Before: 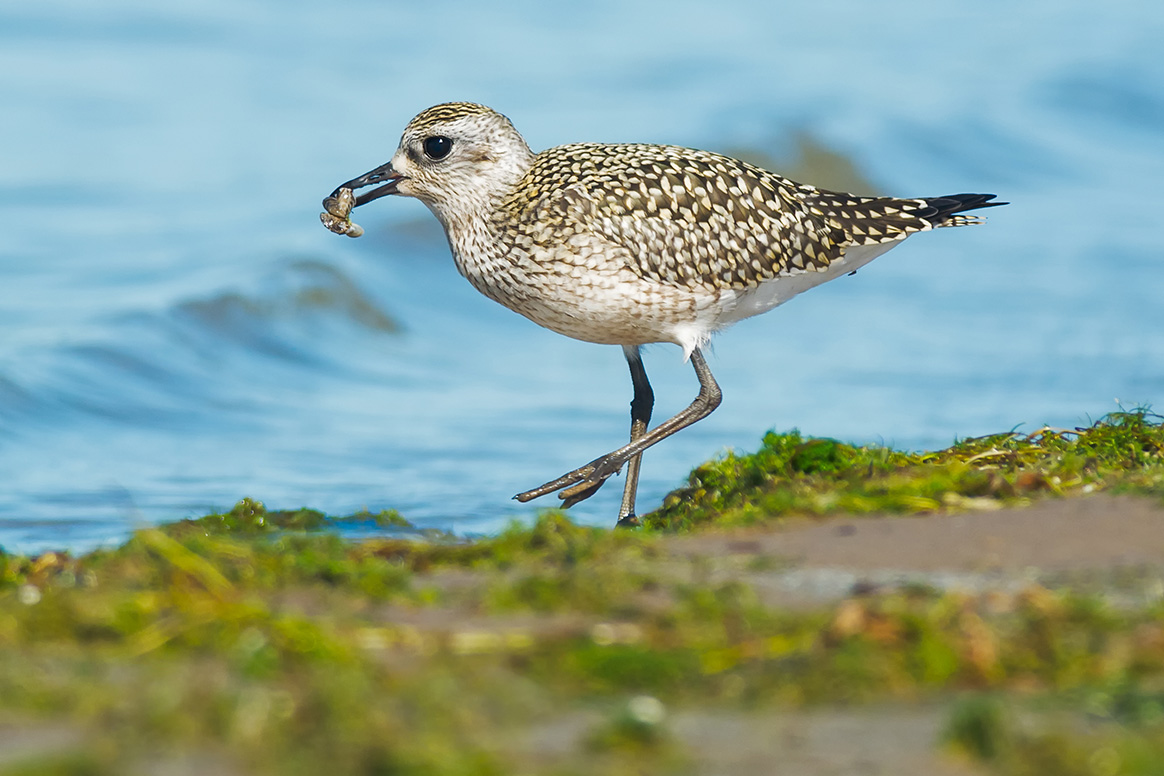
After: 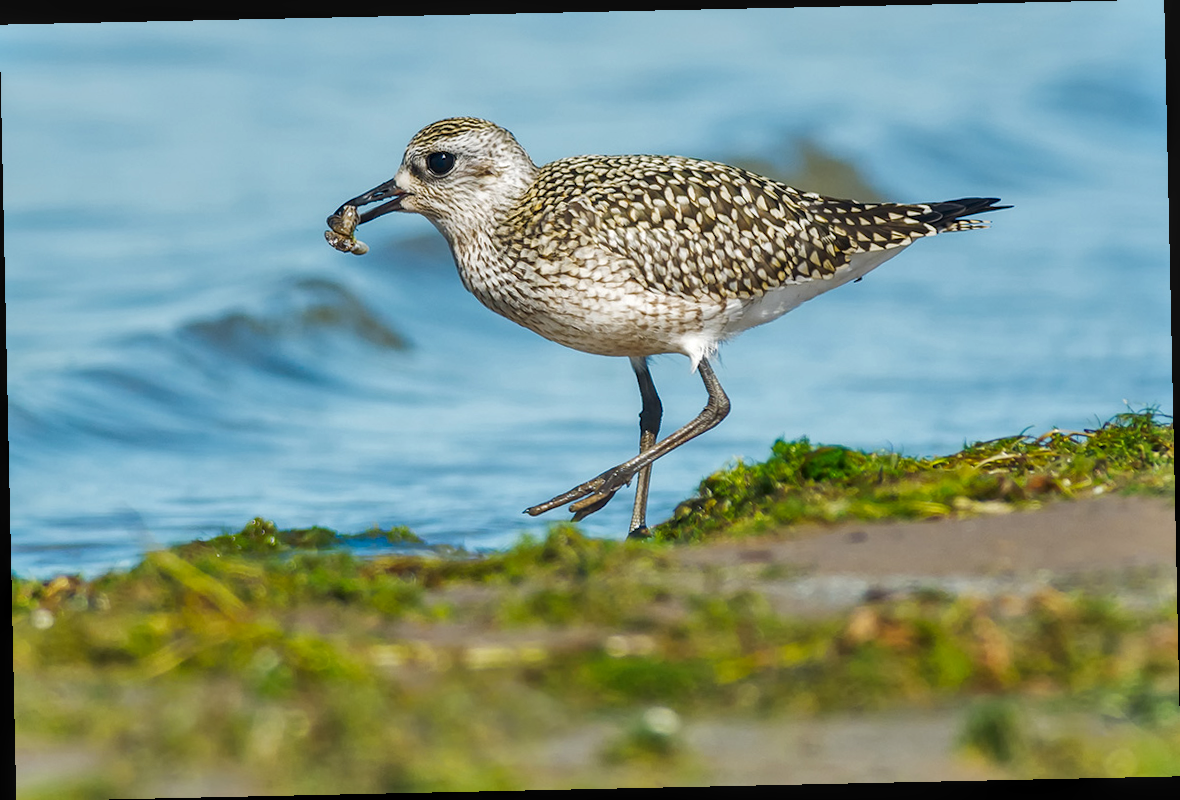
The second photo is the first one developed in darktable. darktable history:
rotate and perspective: rotation -1.24°, automatic cropping off
local contrast: on, module defaults
shadows and highlights: low approximation 0.01, soften with gaussian
